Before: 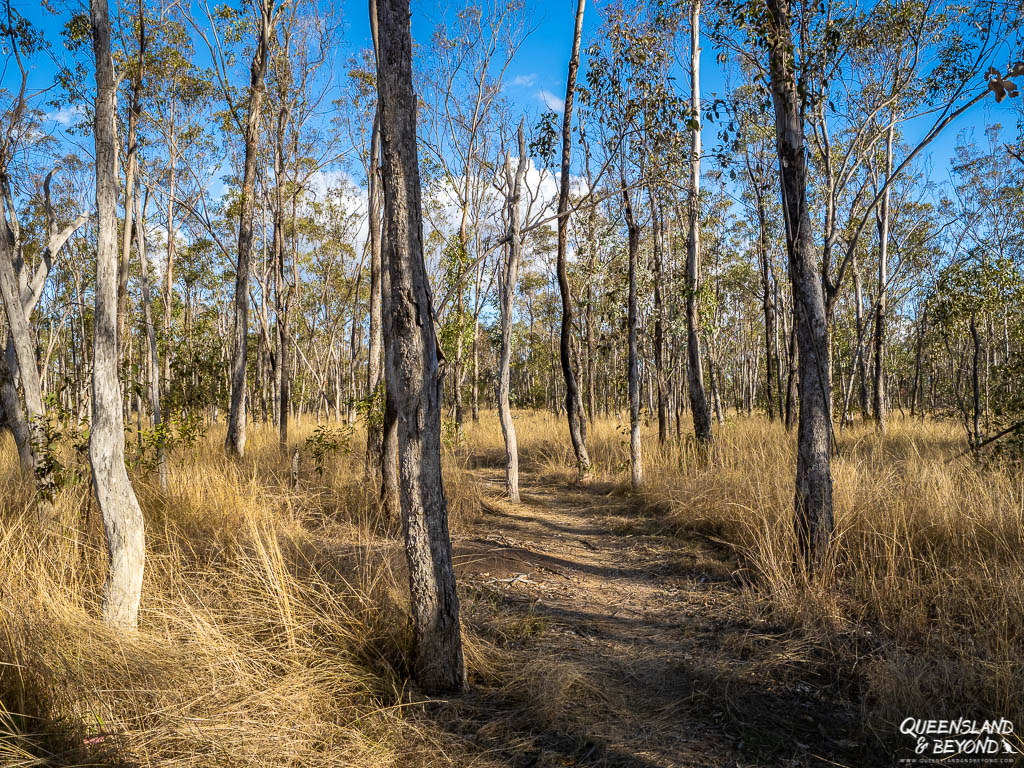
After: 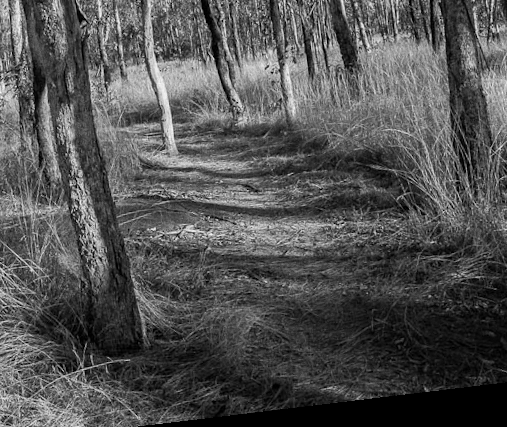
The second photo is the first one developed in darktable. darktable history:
monochrome: a 32, b 64, size 2.3
rotate and perspective: rotation -6.83°, automatic cropping off
color balance rgb: linear chroma grading › global chroma 15%, perceptual saturation grading › global saturation 30%
grain: coarseness 0.09 ISO, strength 16.61%
crop: left 35.976%, top 45.819%, right 18.162%, bottom 5.807%
